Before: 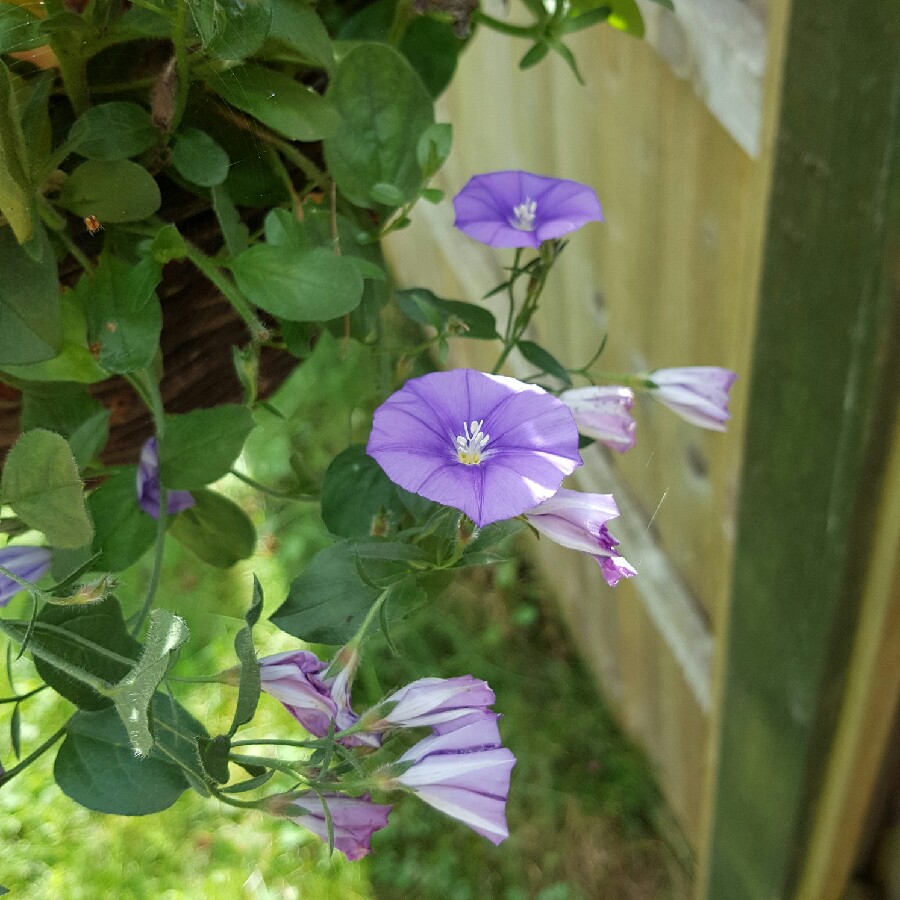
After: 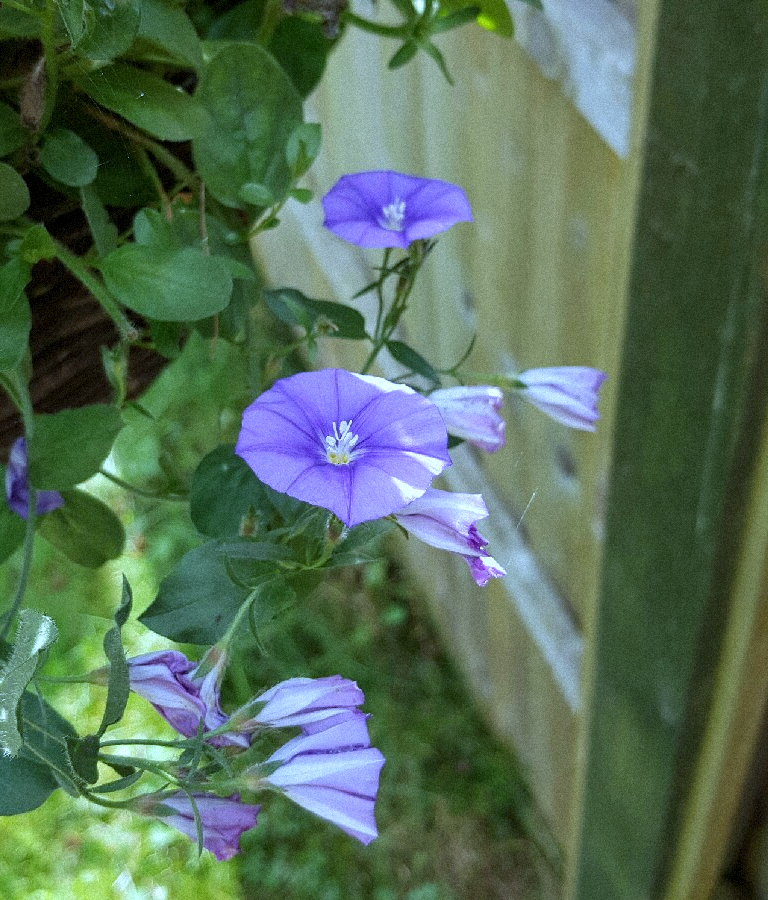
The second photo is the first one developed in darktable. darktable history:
grain: mid-tones bias 0%
white balance: red 0.871, blue 1.249
crop and rotate: left 14.584%
local contrast: highlights 100%, shadows 100%, detail 120%, midtone range 0.2
